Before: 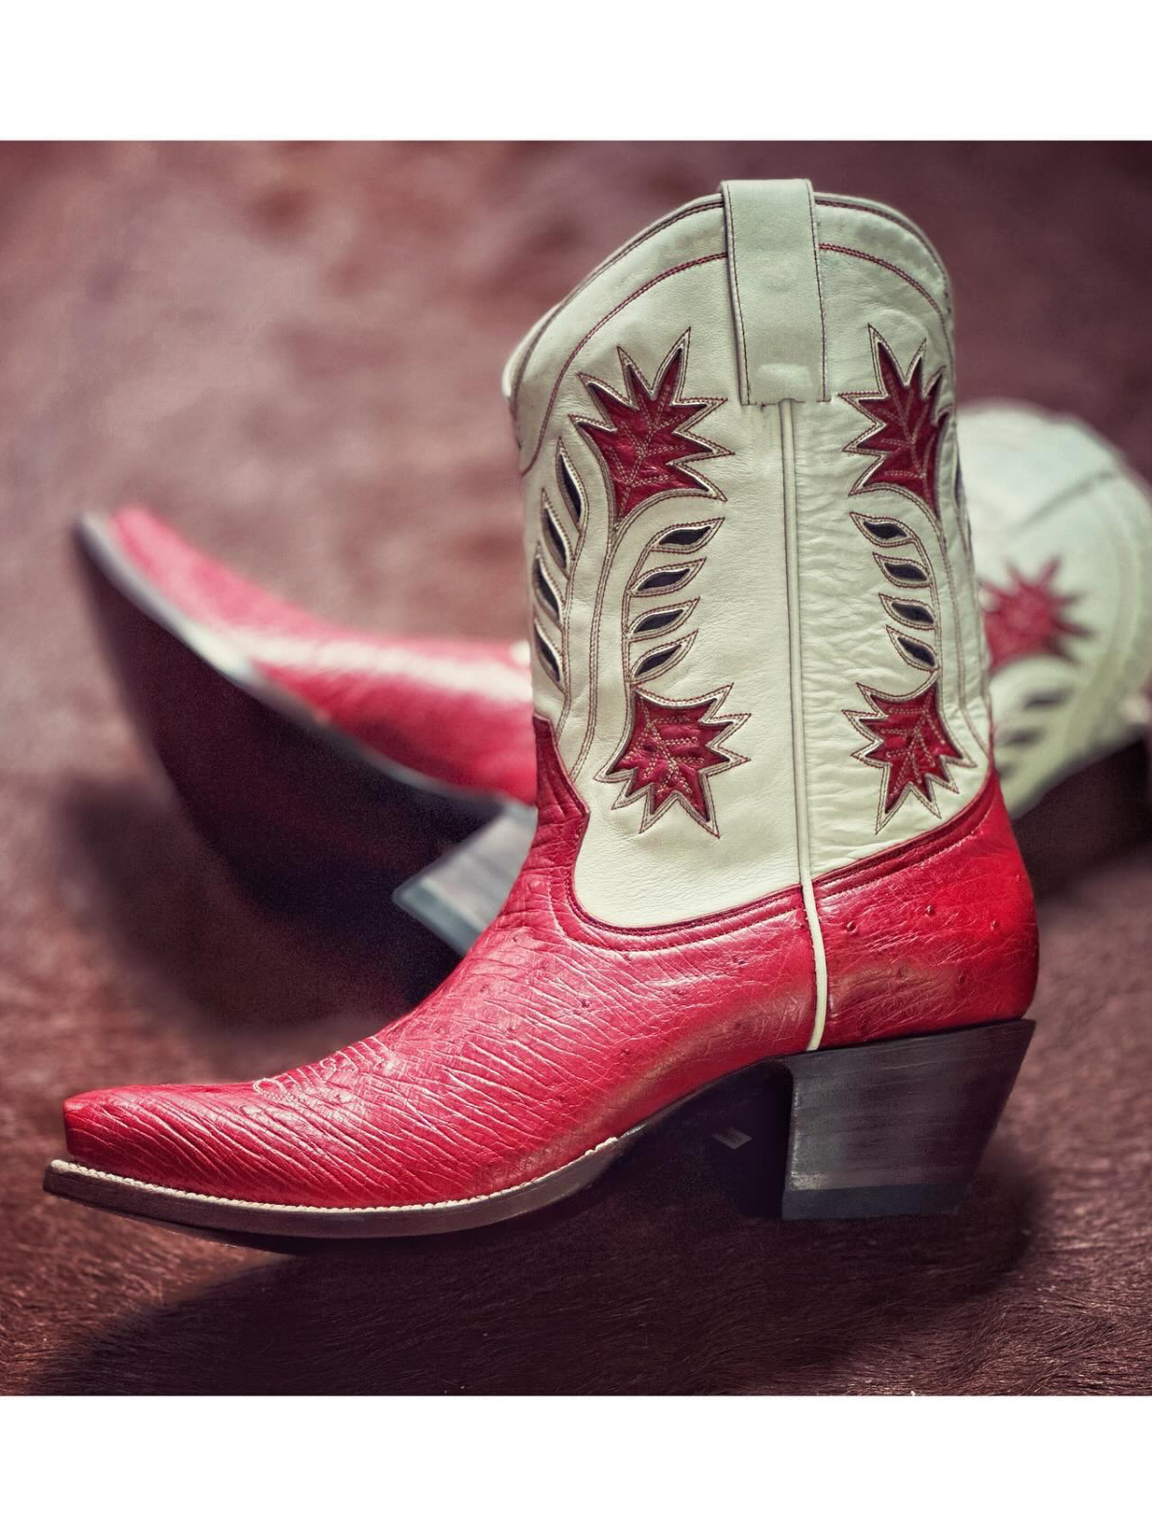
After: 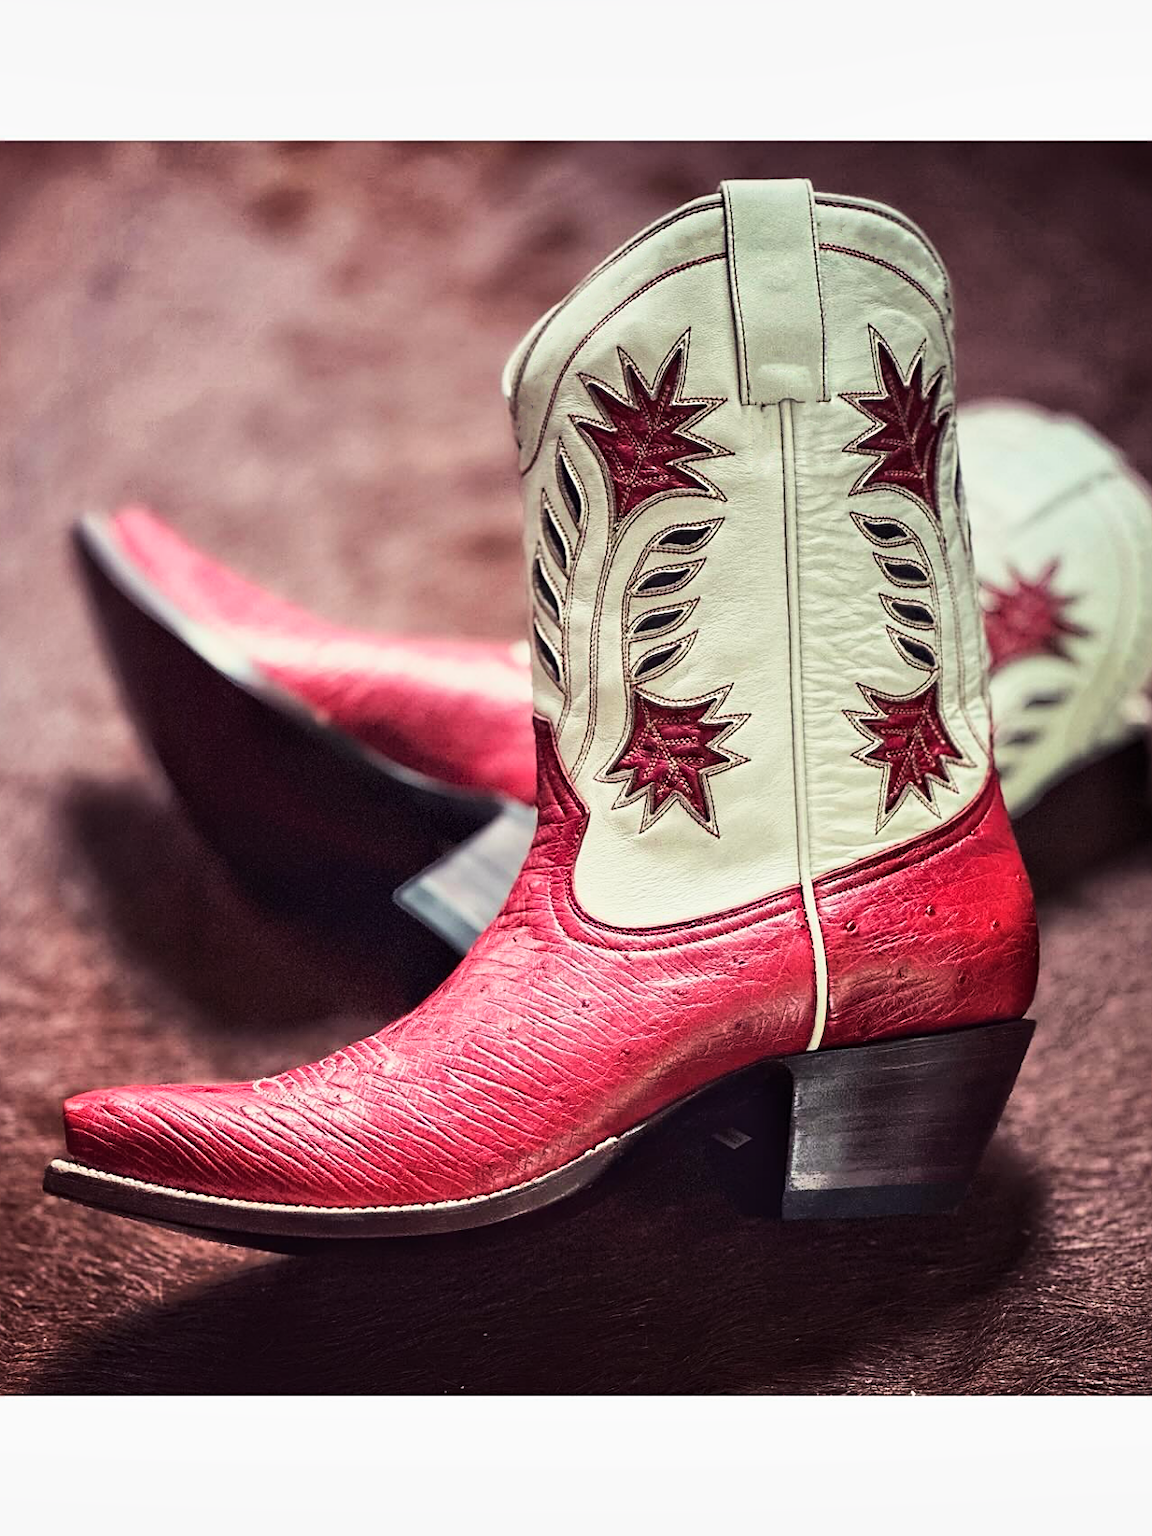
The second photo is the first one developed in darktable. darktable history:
sharpen: on, module defaults
shadows and highlights: soften with gaussian
exposure: exposure -0.116 EV, compensate highlight preservation false
base curve: curves: ch0 [(0, 0) (0.036, 0.025) (0.121, 0.166) (0.206, 0.329) (0.605, 0.79) (1, 1)]
